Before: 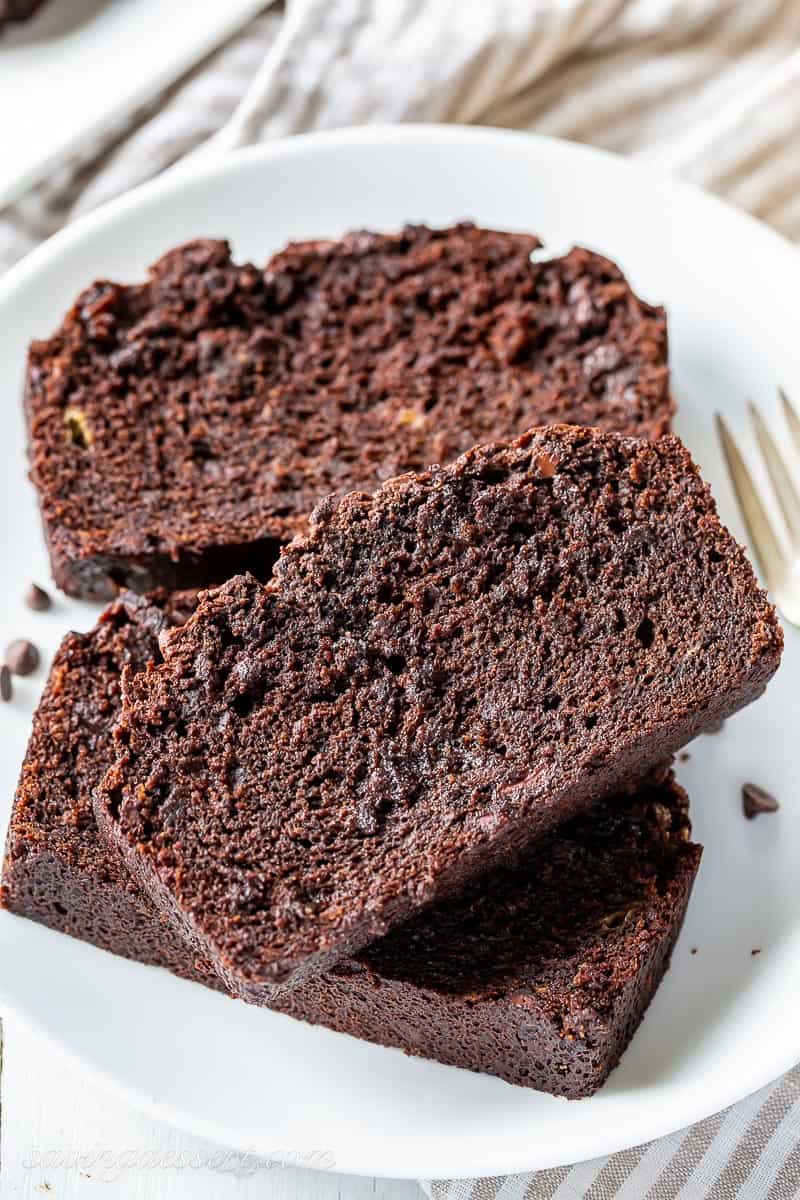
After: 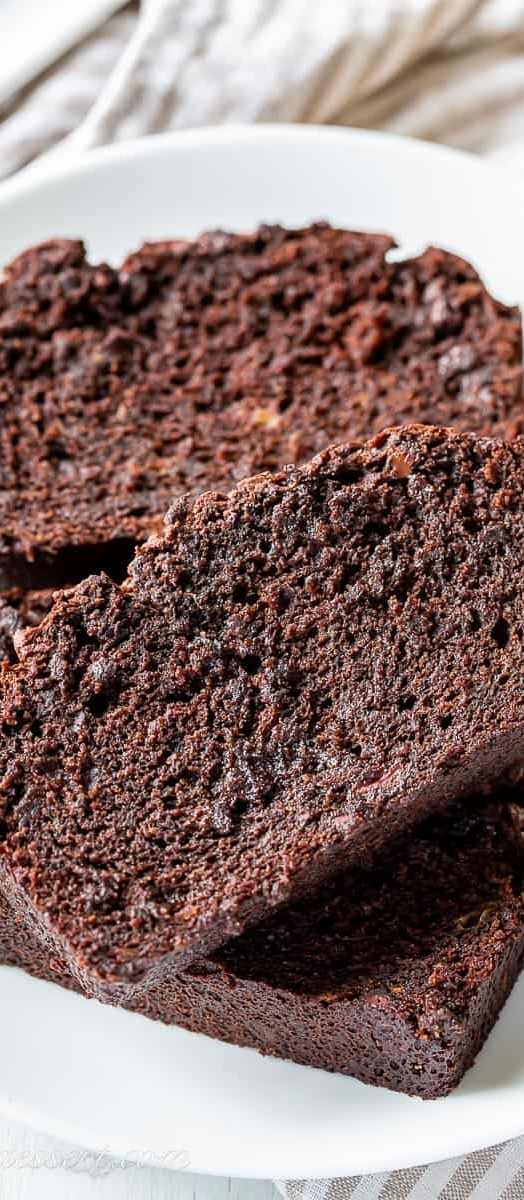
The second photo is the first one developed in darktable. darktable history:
crop and rotate: left 18.336%, right 16.067%
